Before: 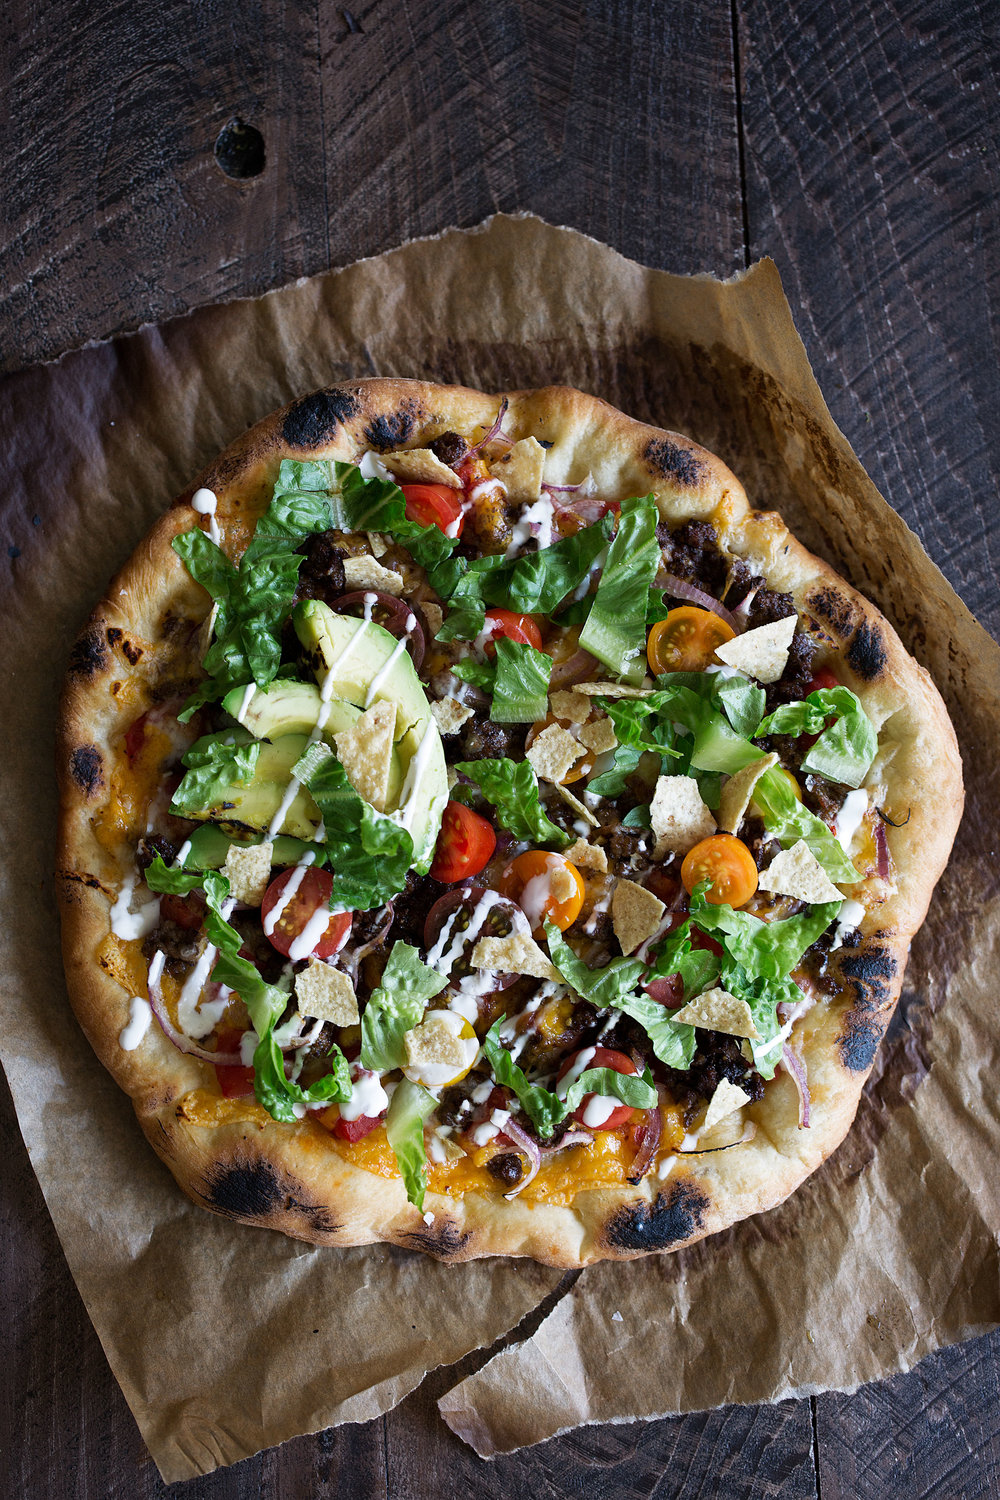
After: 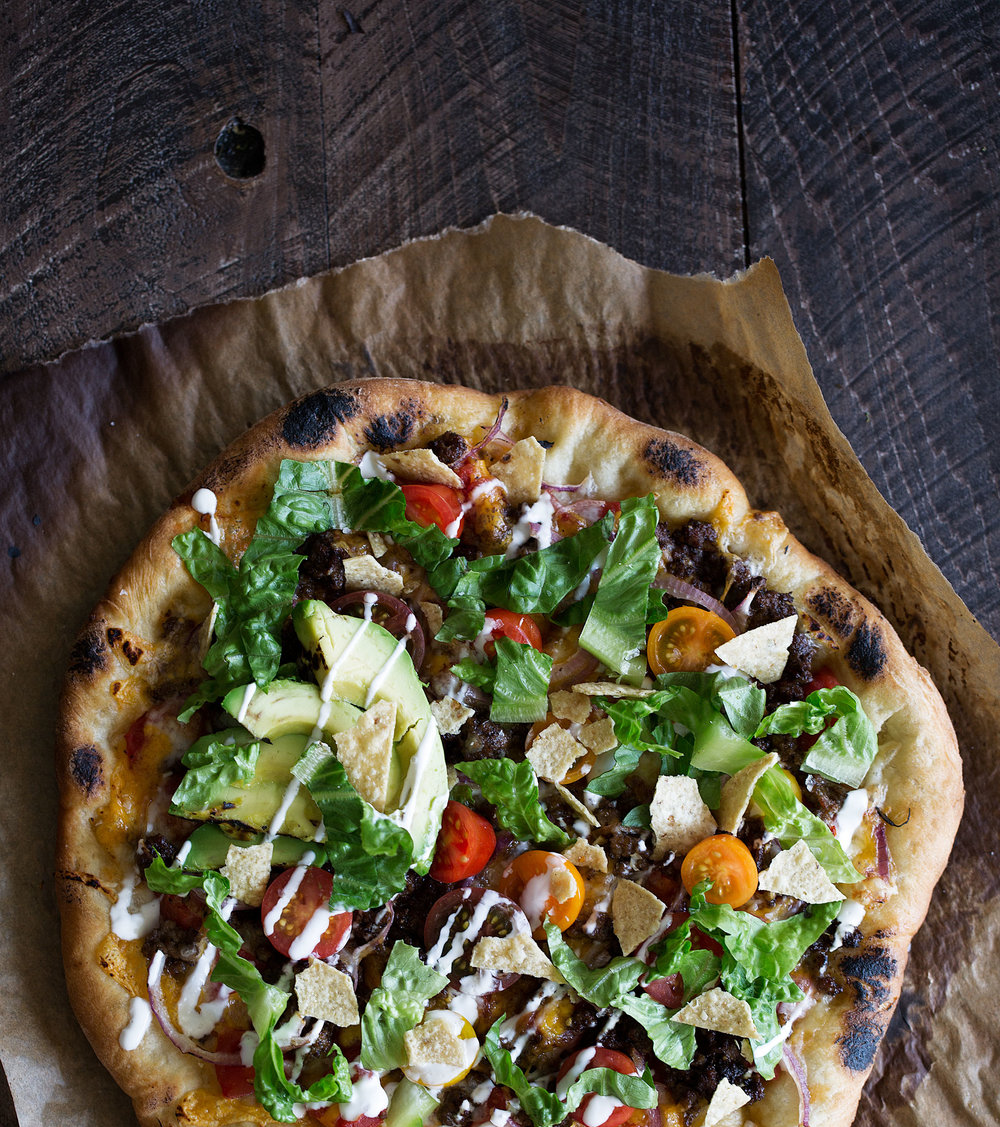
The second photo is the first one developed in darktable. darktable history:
crop: bottom 24.824%
